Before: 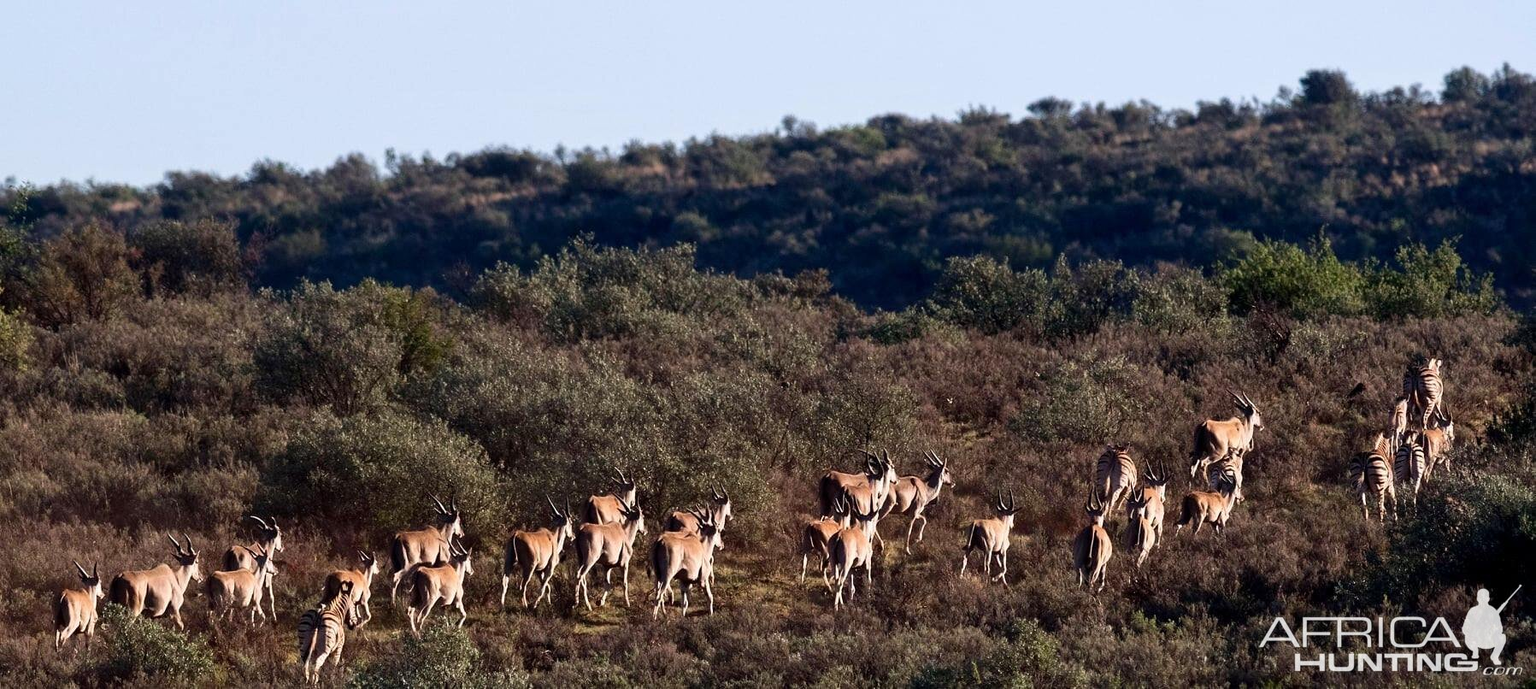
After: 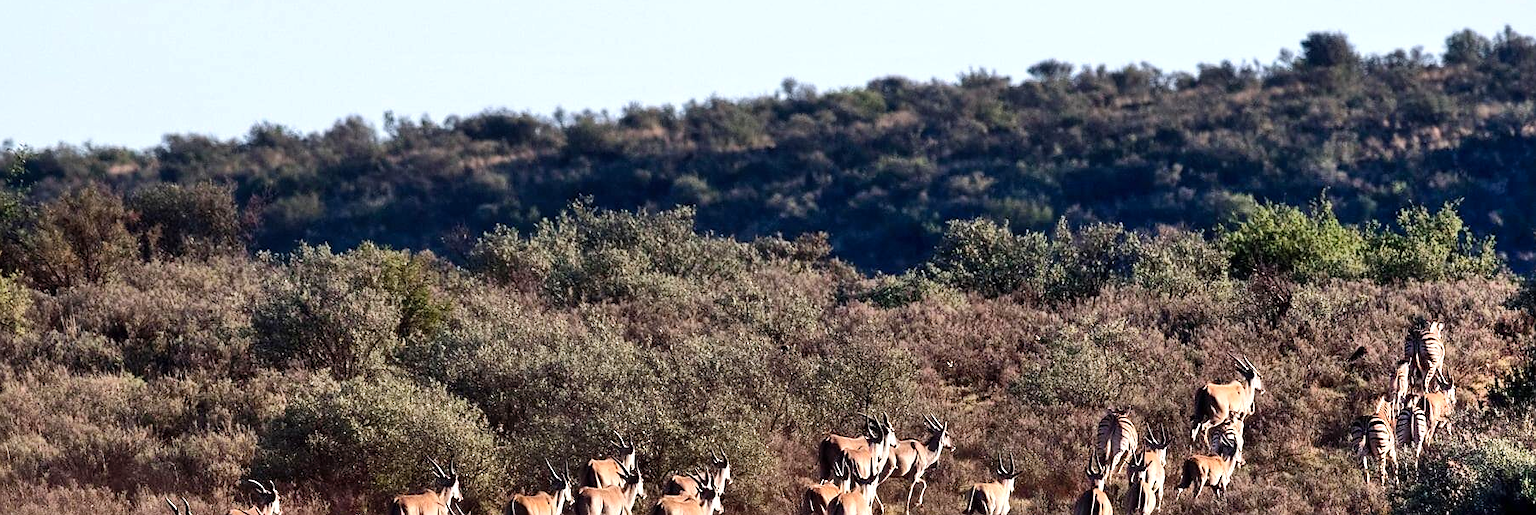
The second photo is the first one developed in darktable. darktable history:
exposure: compensate highlight preservation false
crop: left 0.209%, top 5.501%, bottom 19.89%
sharpen: radius 1.578, amount 0.37, threshold 1.136
shadows and highlights: radius 112.41, shadows 51.32, white point adjustment 9.15, highlights -5.1, highlights color adjustment 53.25%, soften with gaussian
